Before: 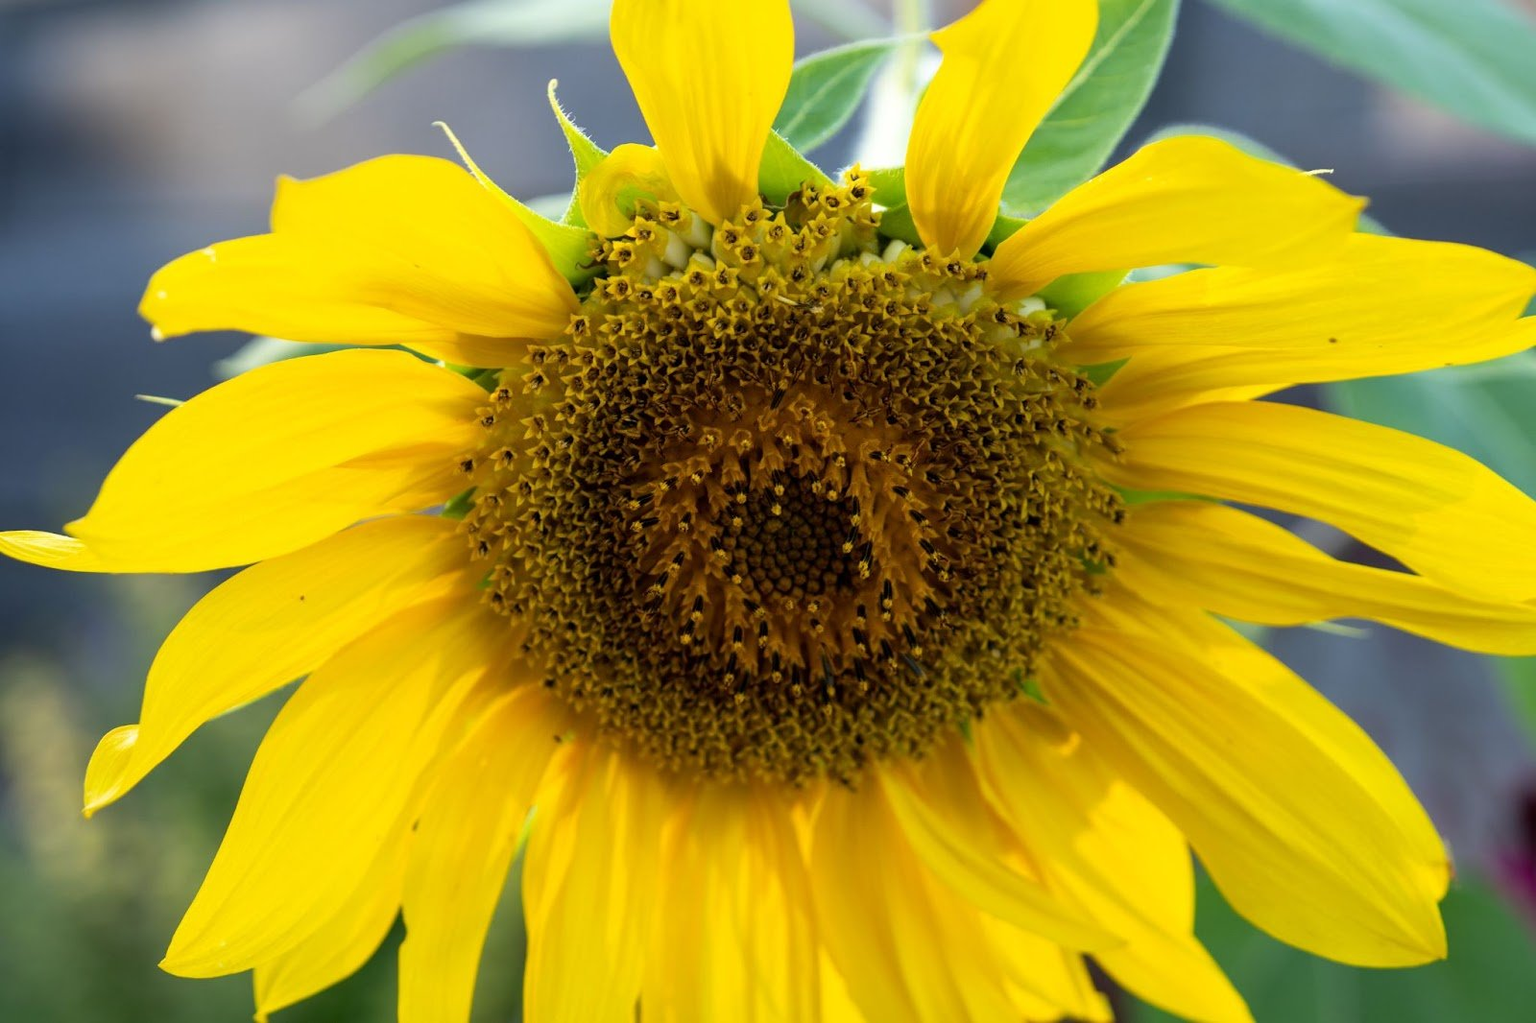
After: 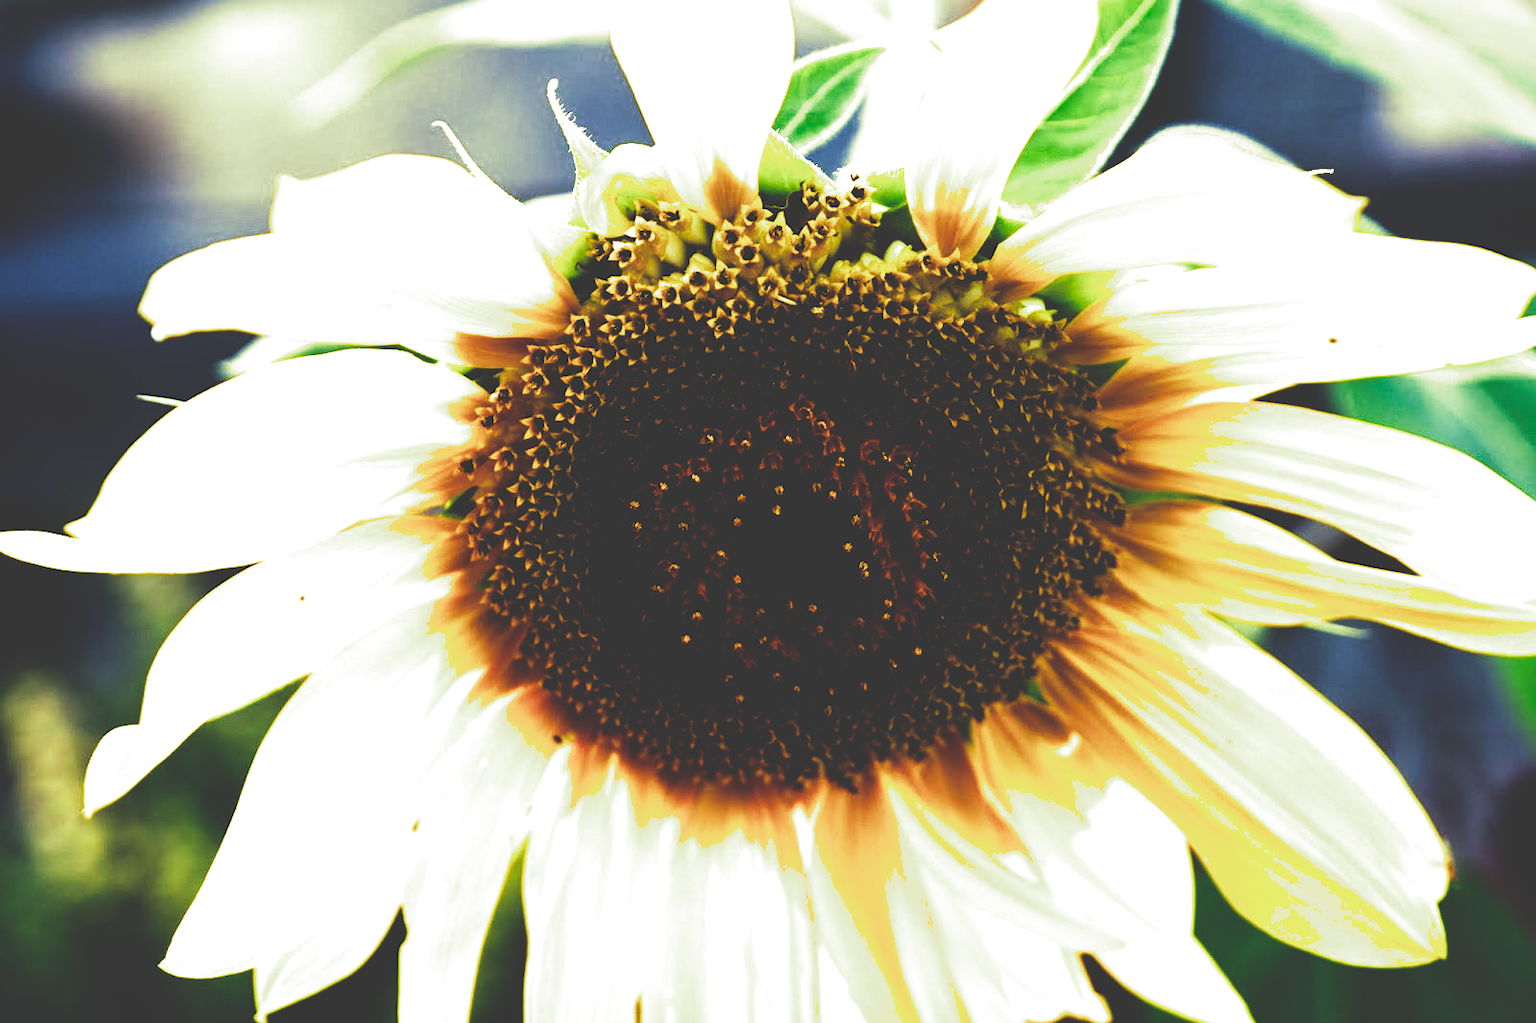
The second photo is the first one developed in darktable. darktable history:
split-toning: shadows › hue 290.82°, shadows › saturation 0.34, highlights › saturation 0.38, balance 0, compress 50%
tone equalizer: -8 EV -1.08 EV, -7 EV -1.01 EV, -6 EV -0.867 EV, -5 EV -0.578 EV, -3 EV 0.578 EV, -2 EV 0.867 EV, -1 EV 1.01 EV, +0 EV 1.08 EV, edges refinement/feathering 500, mask exposure compensation -1.57 EV, preserve details no
base curve: curves: ch0 [(0, 0.036) (0.083, 0.04) (0.804, 1)], preserve colors none
